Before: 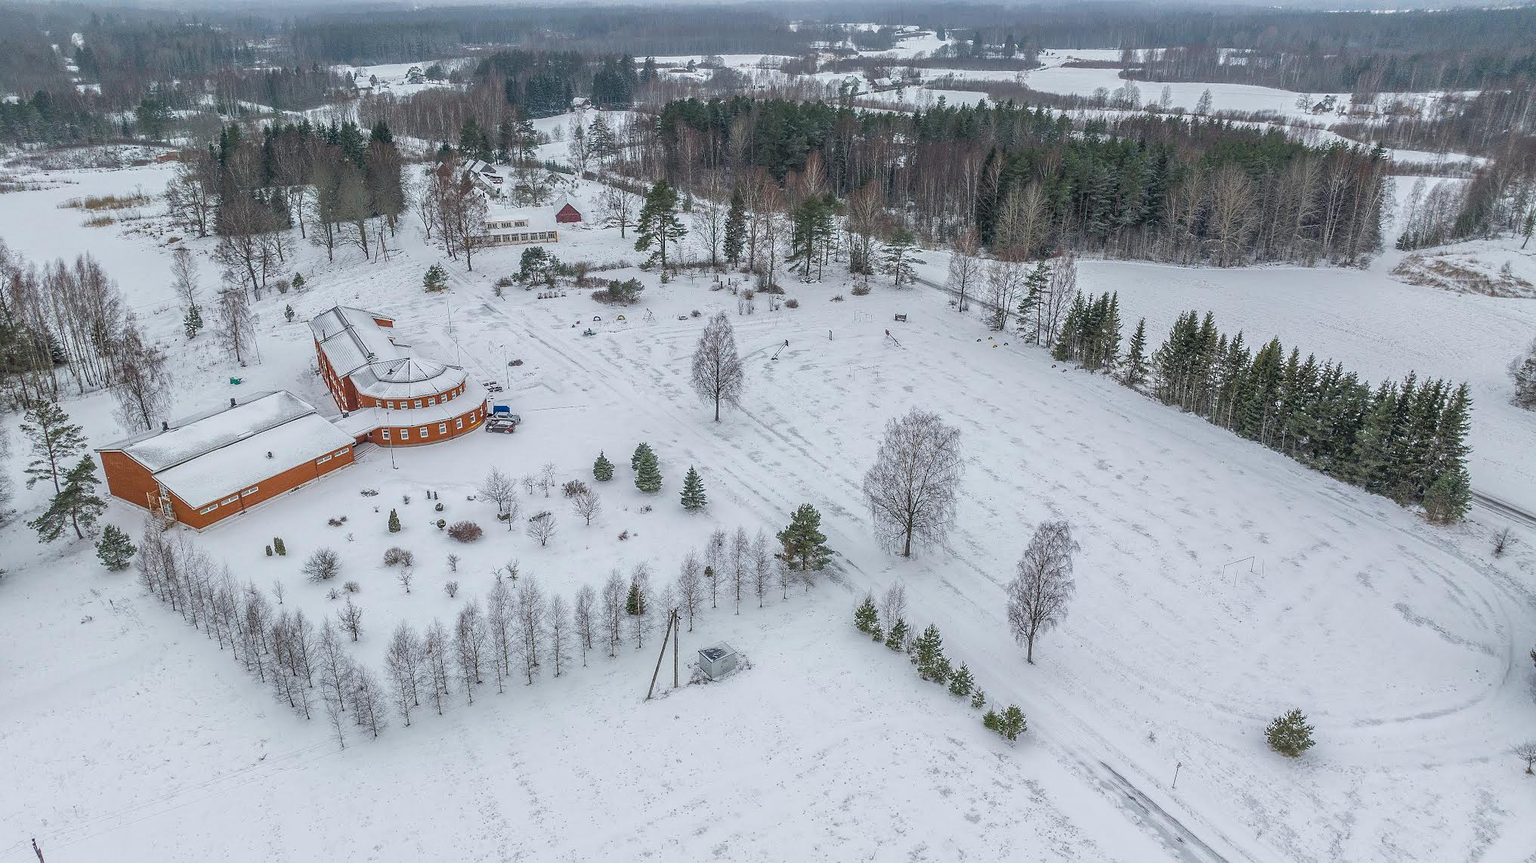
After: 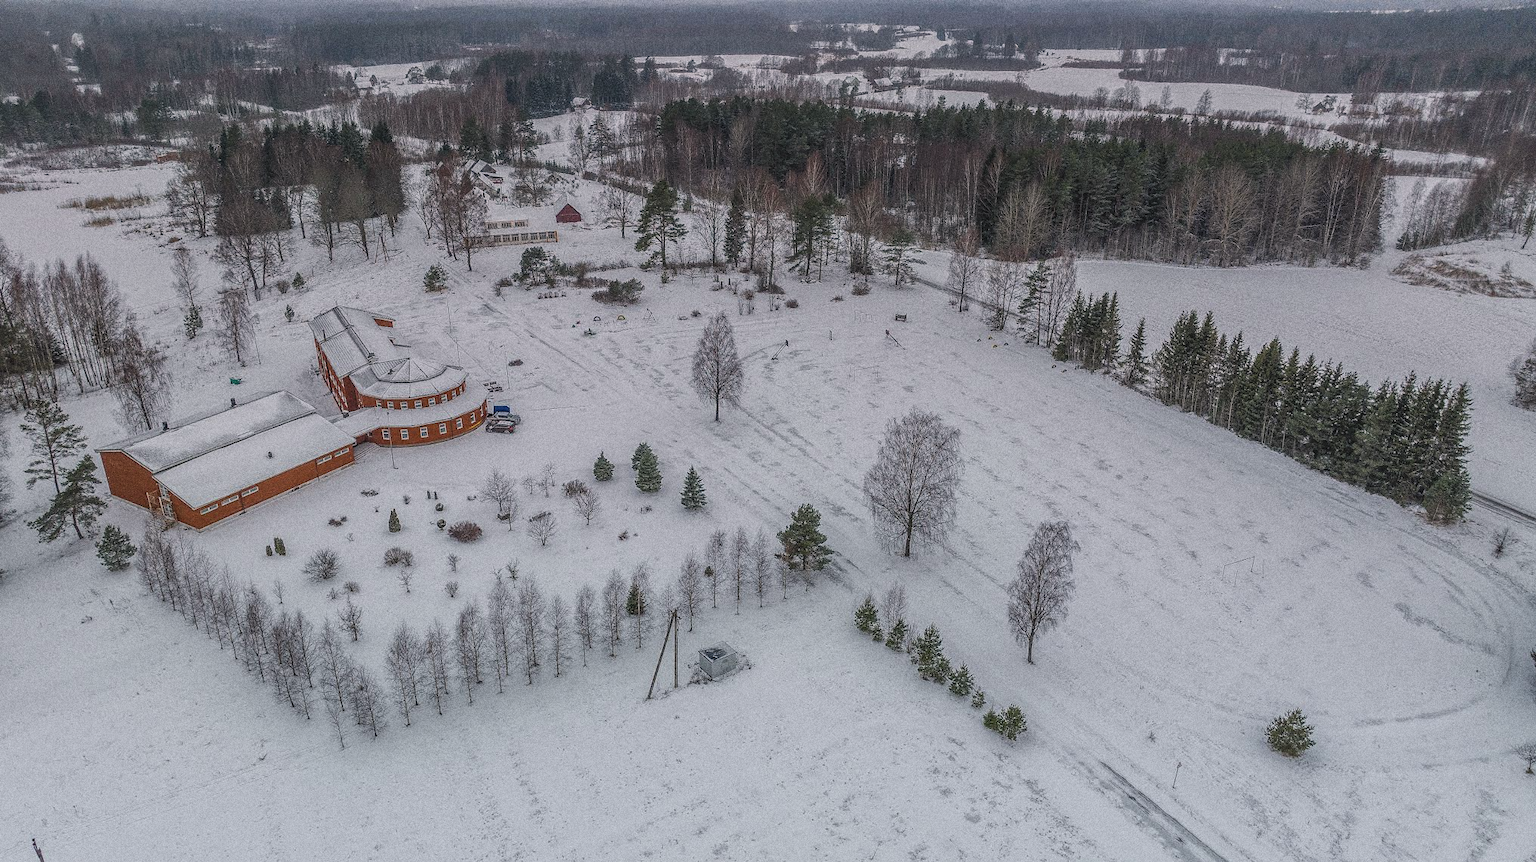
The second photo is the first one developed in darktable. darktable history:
exposure: black level correction -0.015, exposure -0.5 EV, compensate highlight preservation false
graduated density: density 0.38 EV, hardness 21%, rotation -6.11°, saturation 32%
local contrast: on, module defaults
grain: coarseness 0.09 ISO, strength 40%
